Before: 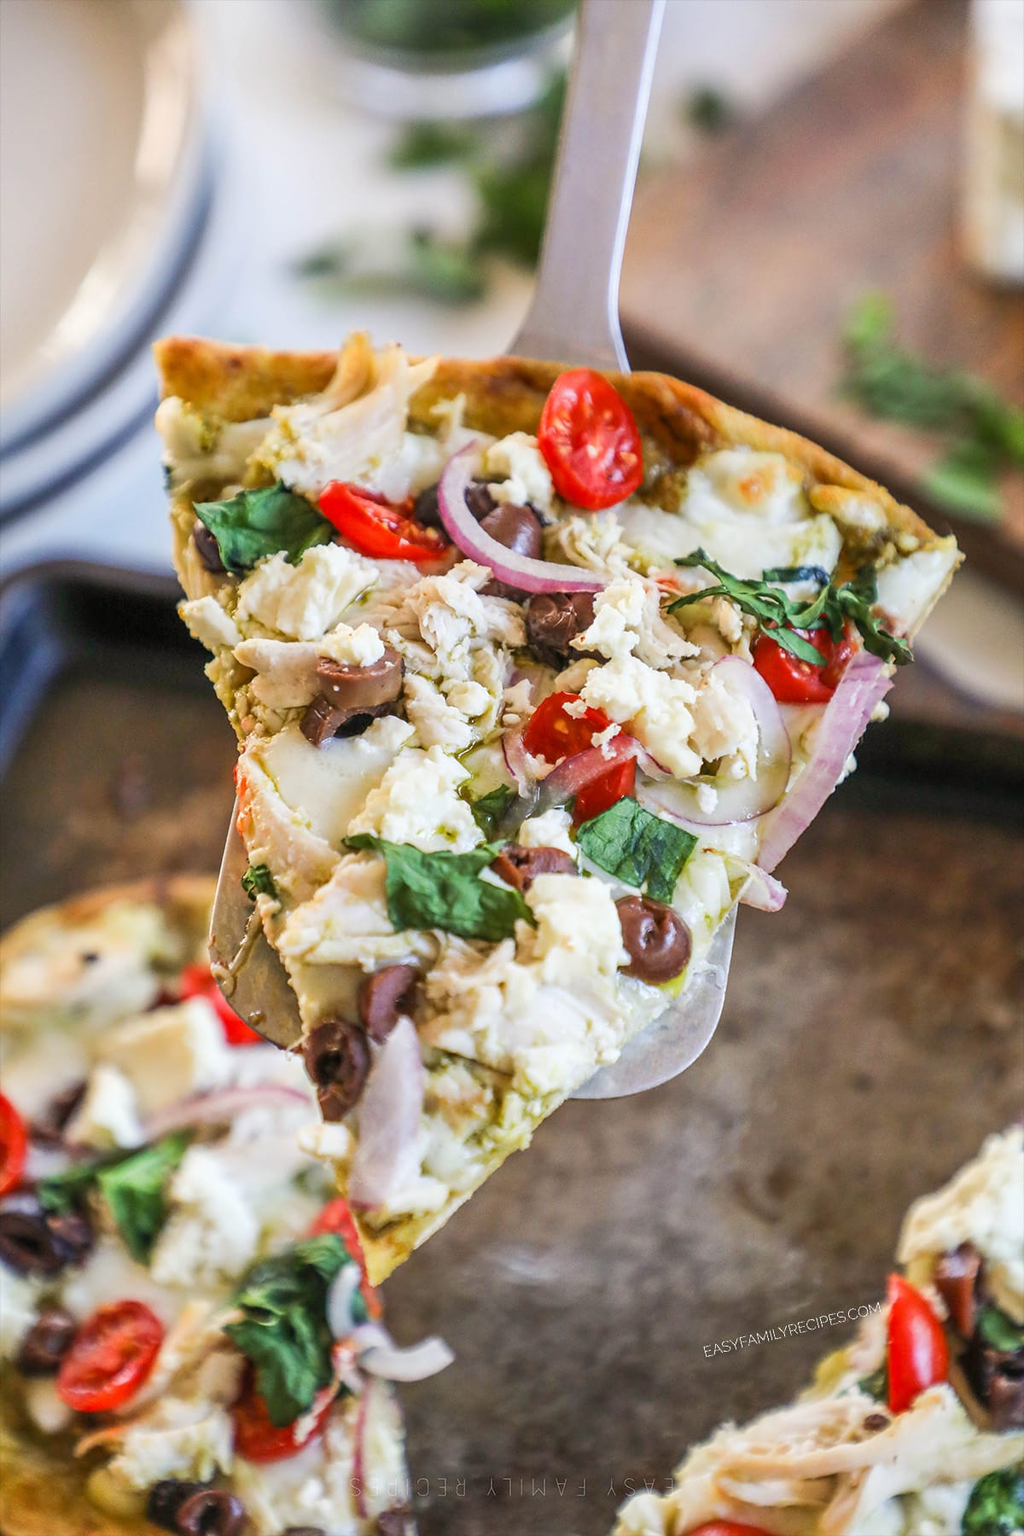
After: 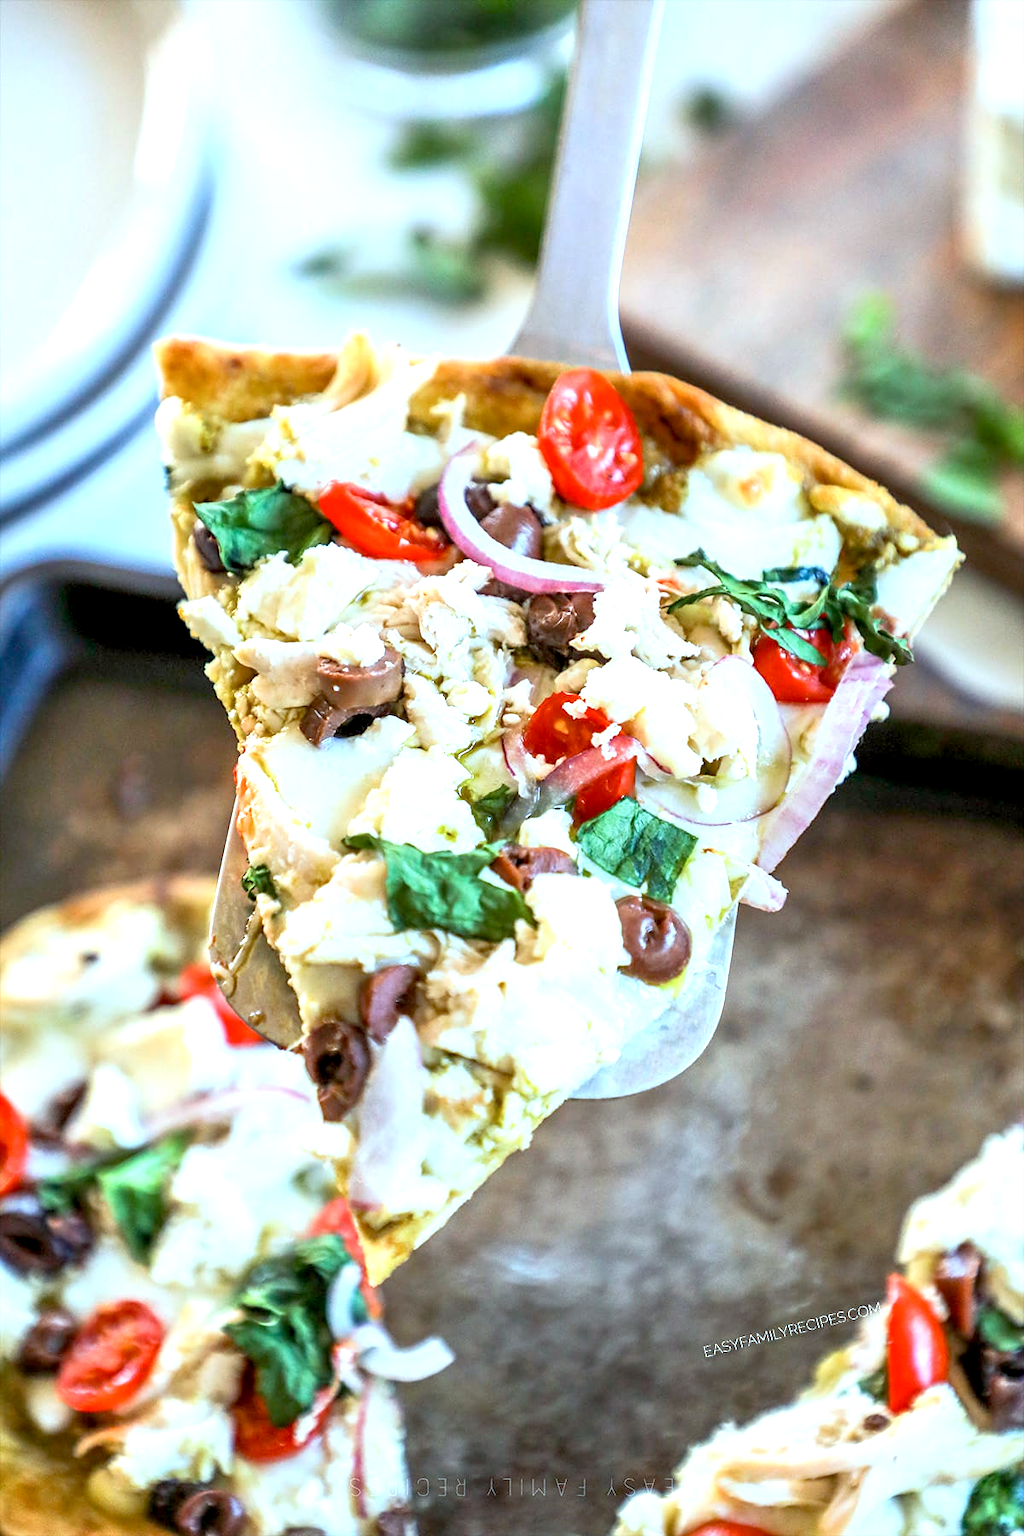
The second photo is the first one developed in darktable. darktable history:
tone equalizer: -8 EV -0.744 EV, -7 EV -0.678 EV, -6 EV -0.621 EV, -5 EV -0.409 EV, -3 EV 0.377 EV, -2 EV 0.6 EV, -1 EV 0.682 EV, +0 EV 0.736 EV, smoothing diameter 24.84%, edges refinement/feathering 10.5, preserve details guided filter
exposure: black level correction 0.009, exposure 0.118 EV, compensate exposure bias true, compensate highlight preservation false
color correction: highlights a* -11.42, highlights b* -15.15
